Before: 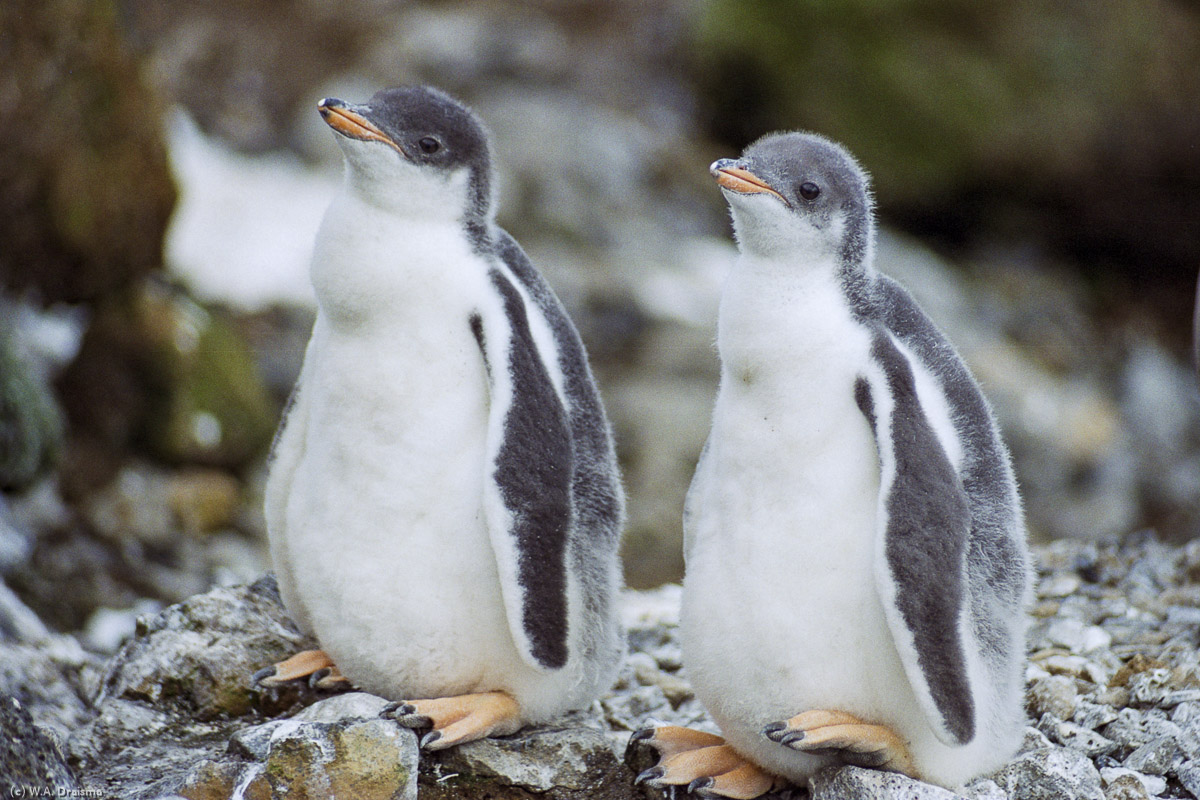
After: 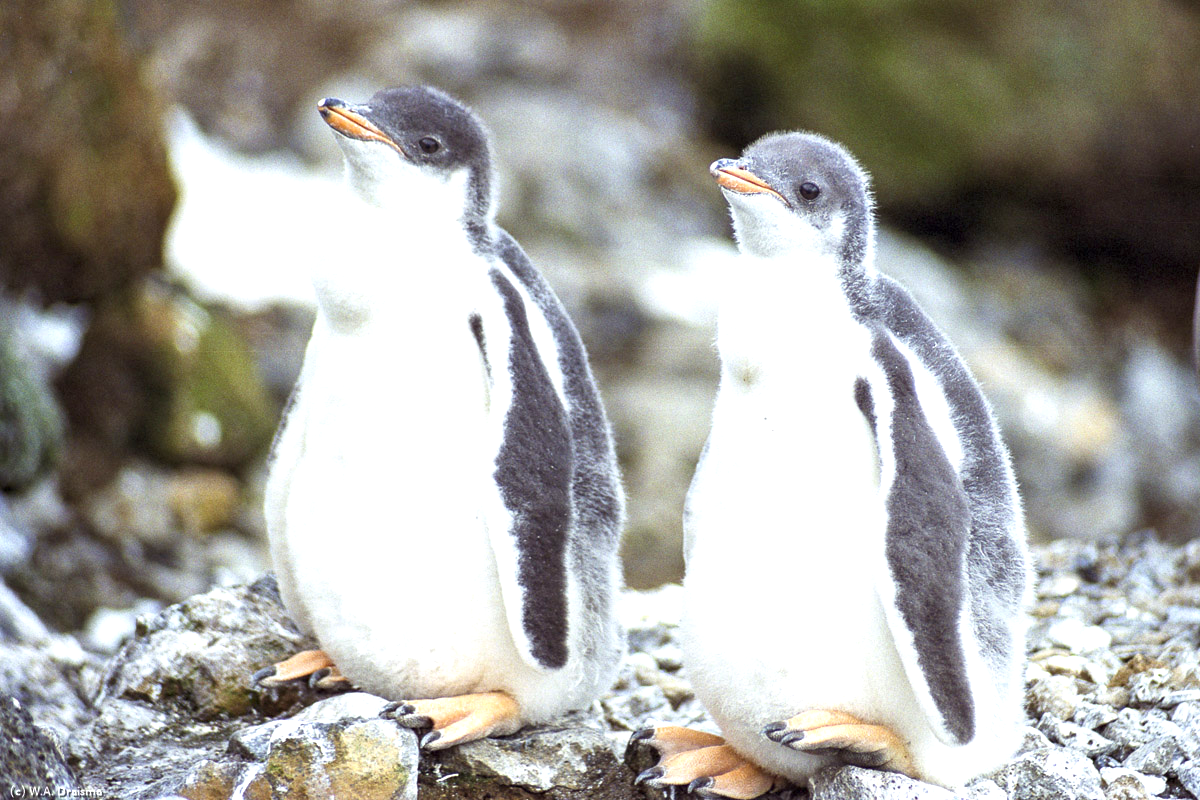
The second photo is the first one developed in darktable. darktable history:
exposure: exposure 0.999 EV, compensate highlight preservation false
